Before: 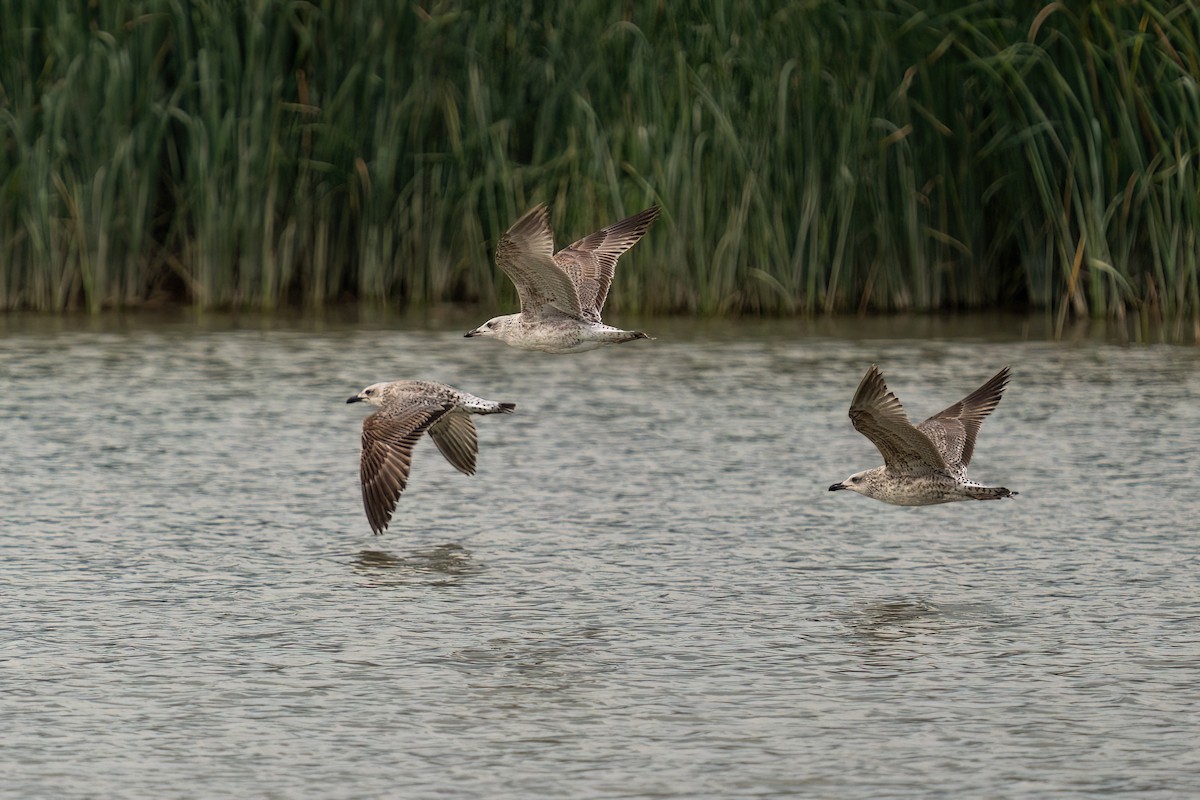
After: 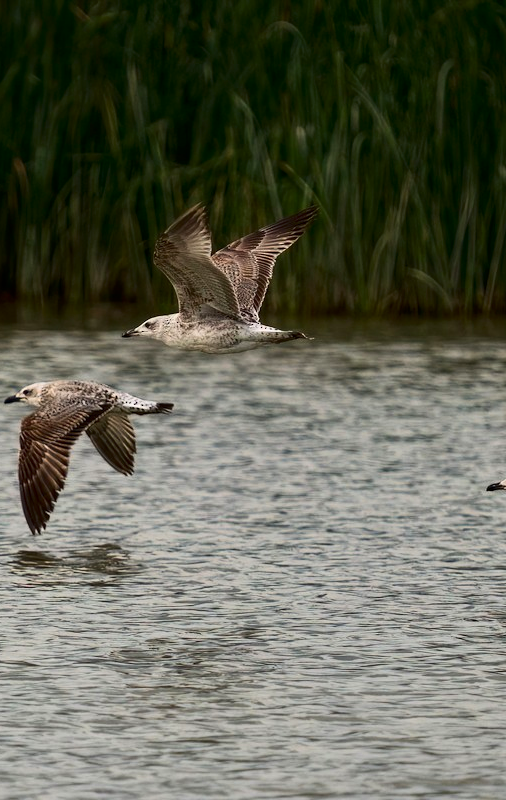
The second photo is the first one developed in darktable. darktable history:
crop: left 28.583%, right 29.231%
contrast brightness saturation: contrast 0.21, brightness -0.11, saturation 0.21
bloom: size 3%, threshold 100%, strength 0%
